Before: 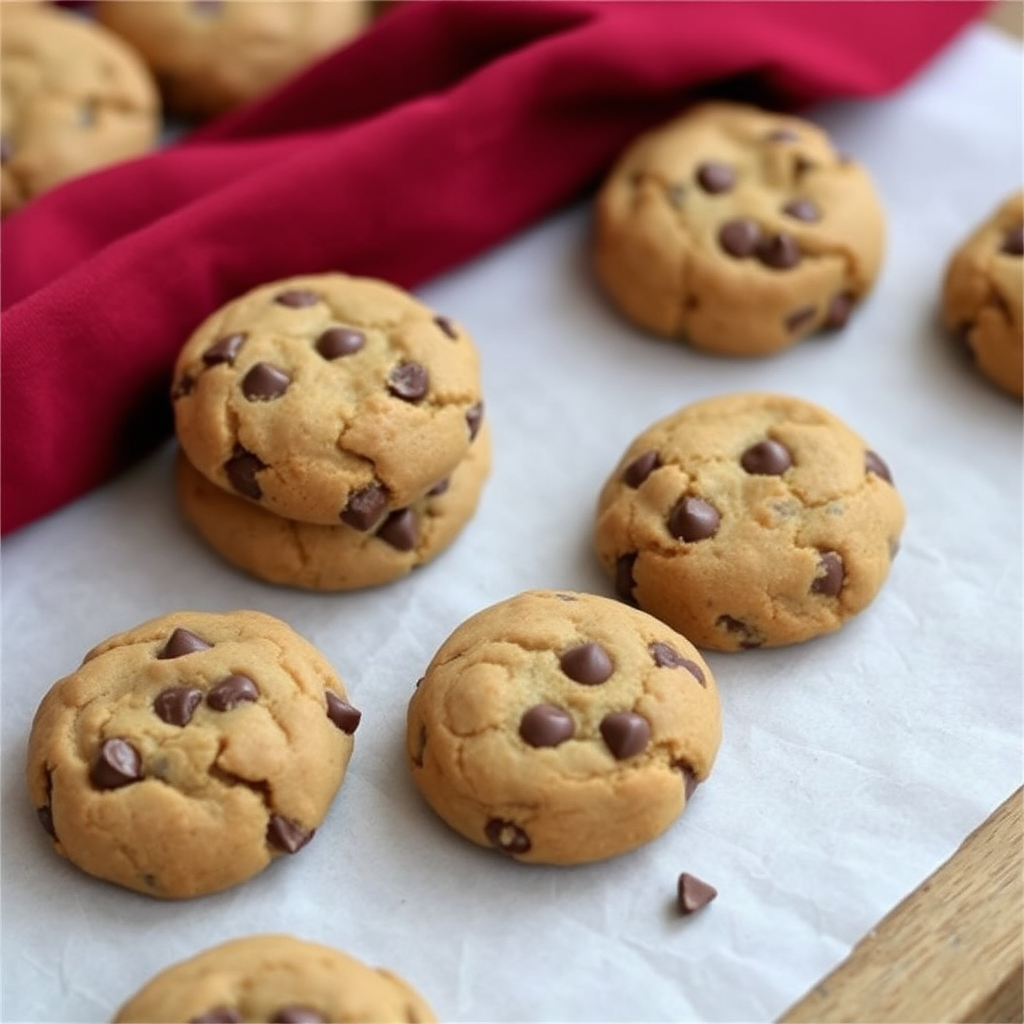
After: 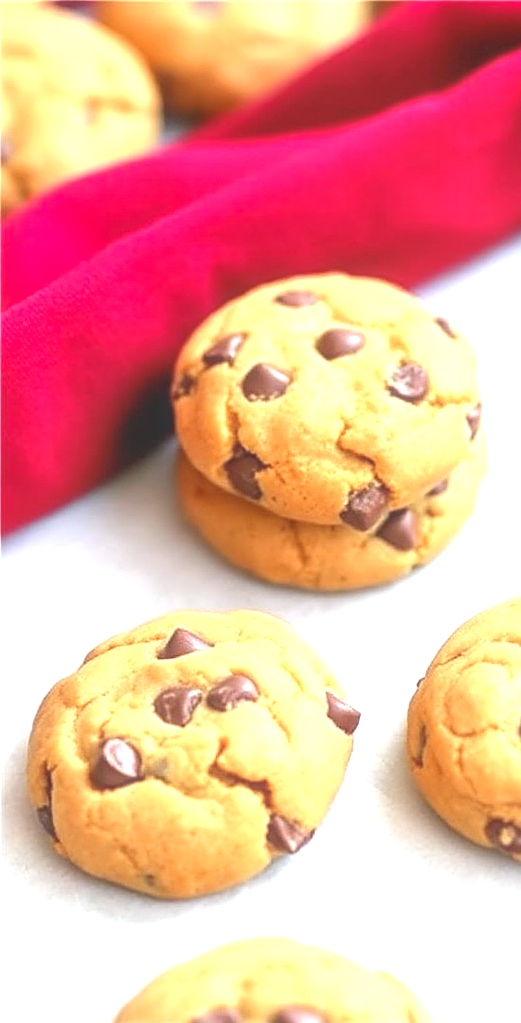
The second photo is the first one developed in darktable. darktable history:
local contrast: highlights 45%, shadows 1%, detail 99%
crop and rotate: left 0.013%, top 0%, right 49.027%
contrast brightness saturation: saturation 0.182
sharpen: on, module defaults
exposure: black level correction 0, exposure 1.605 EV, compensate exposure bias true, compensate highlight preservation false
haze removal: strength -0.101, compatibility mode true, adaptive false
